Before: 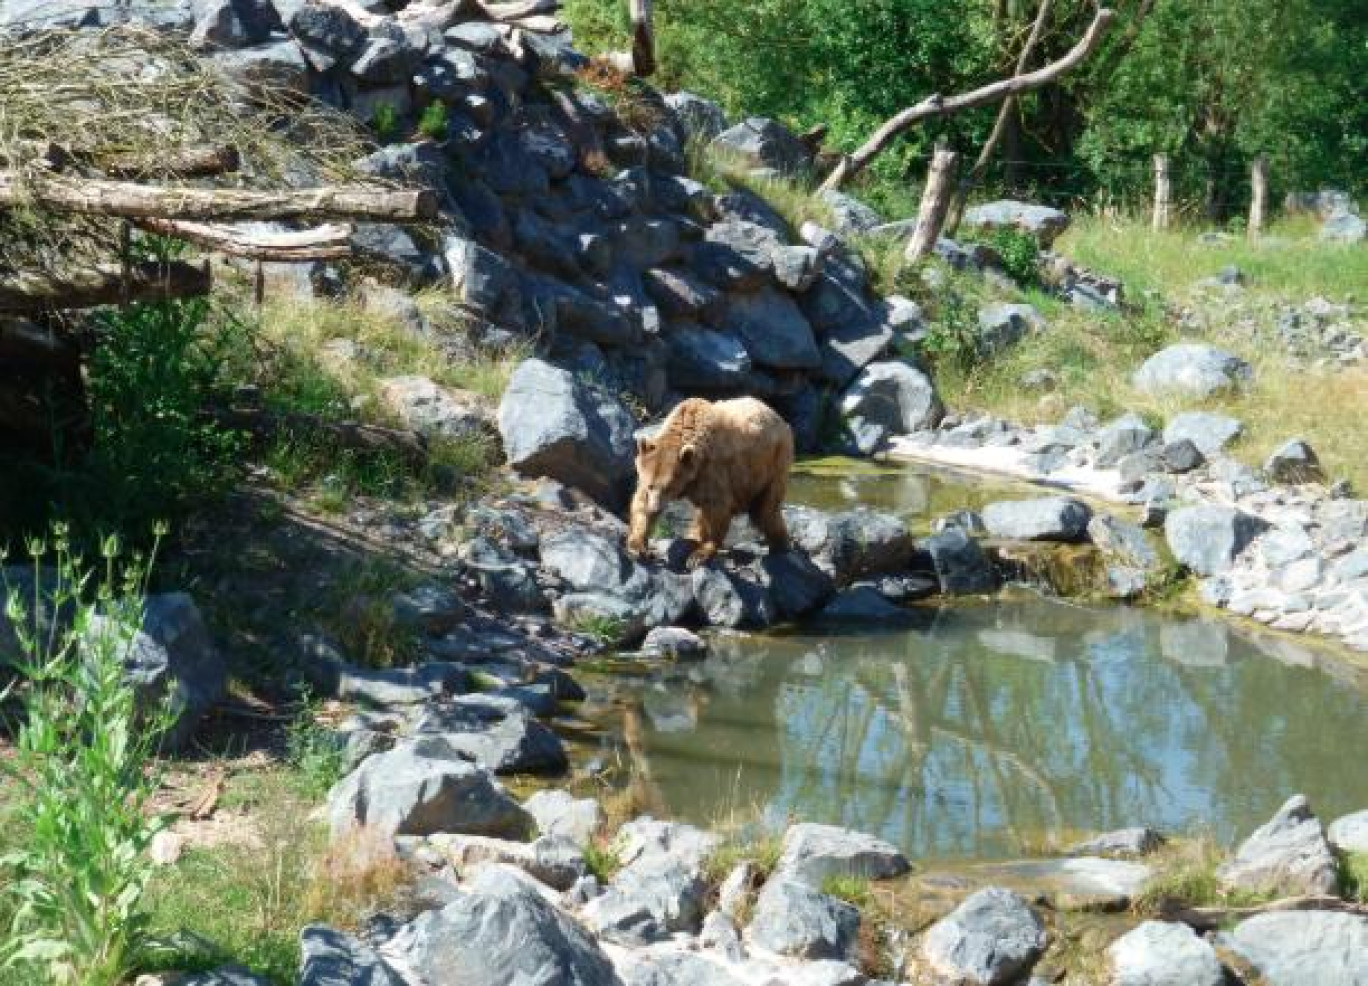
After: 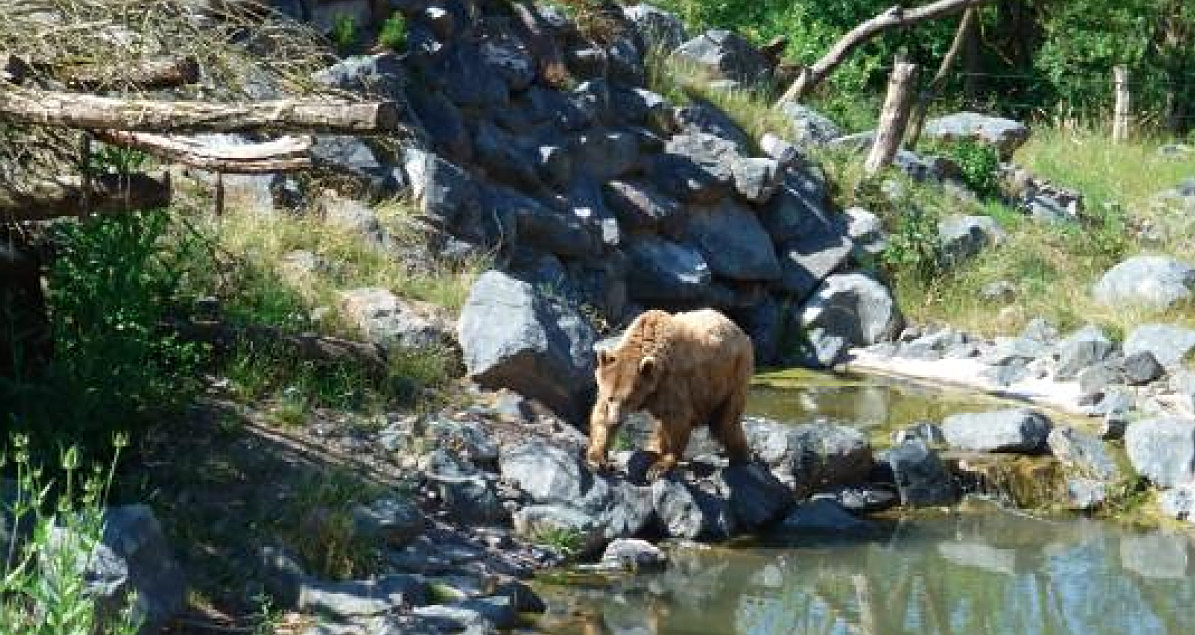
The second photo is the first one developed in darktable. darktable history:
crop: left 2.937%, top 9.003%, right 9.665%, bottom 26.533%
sharpen: on, module defaults
